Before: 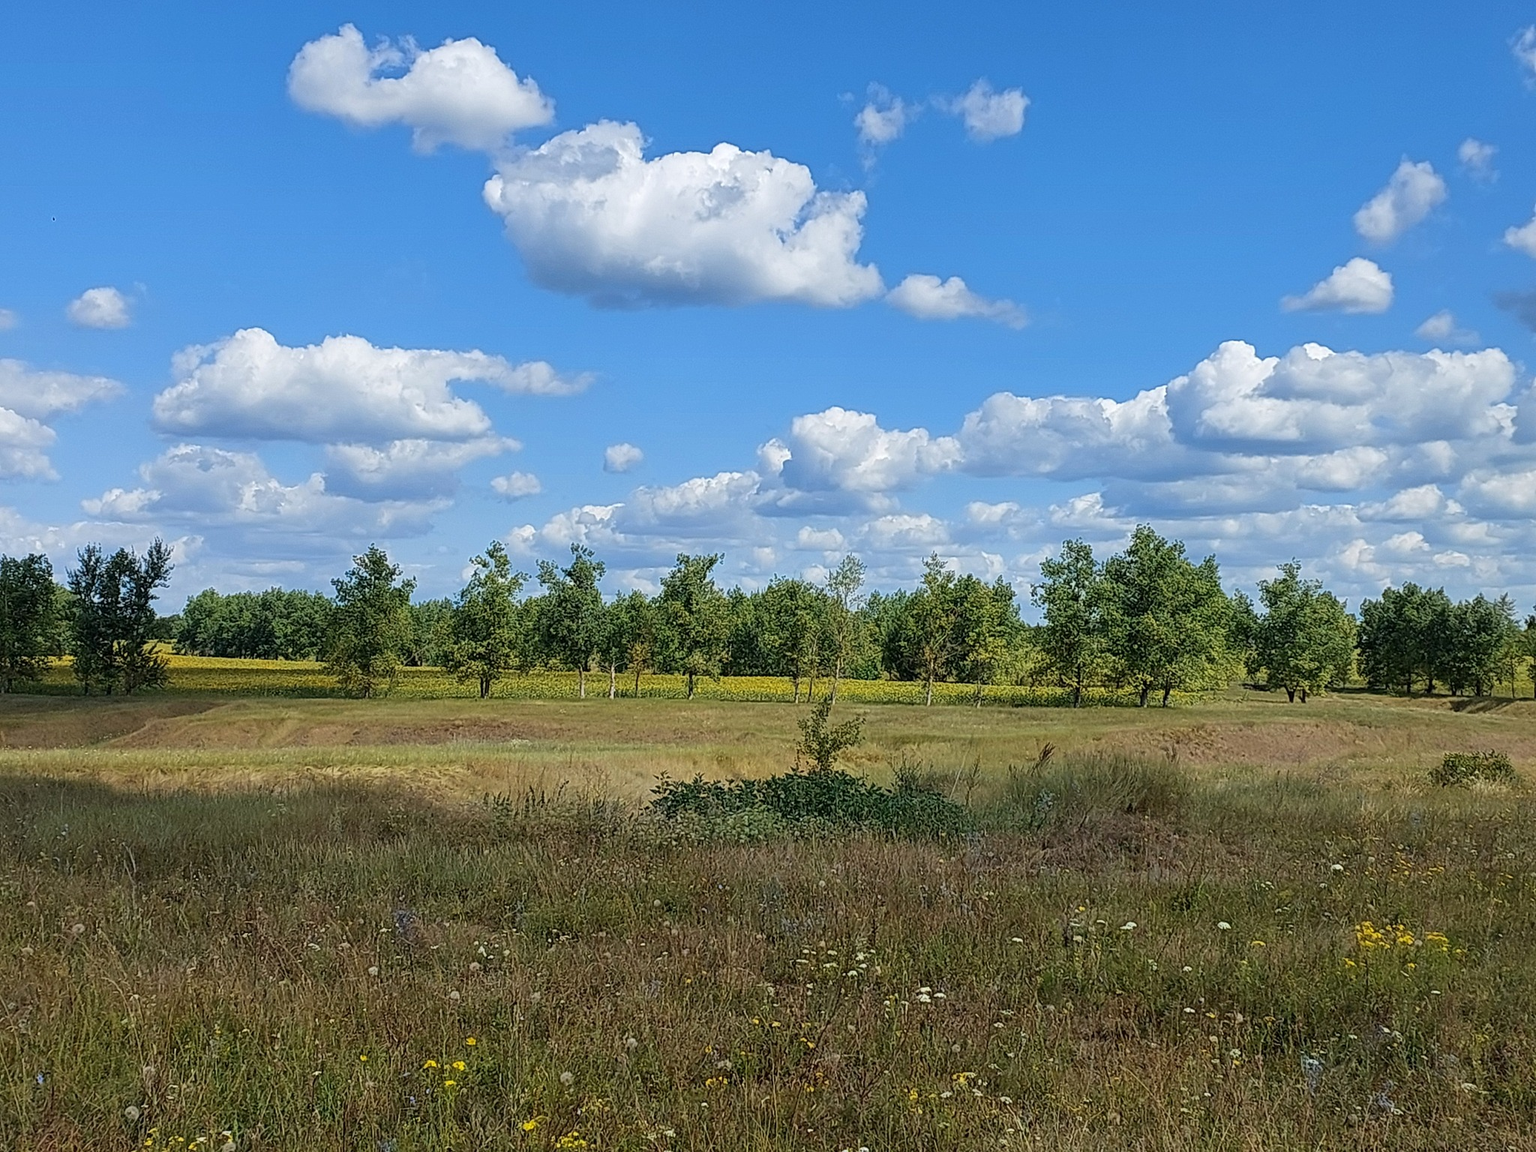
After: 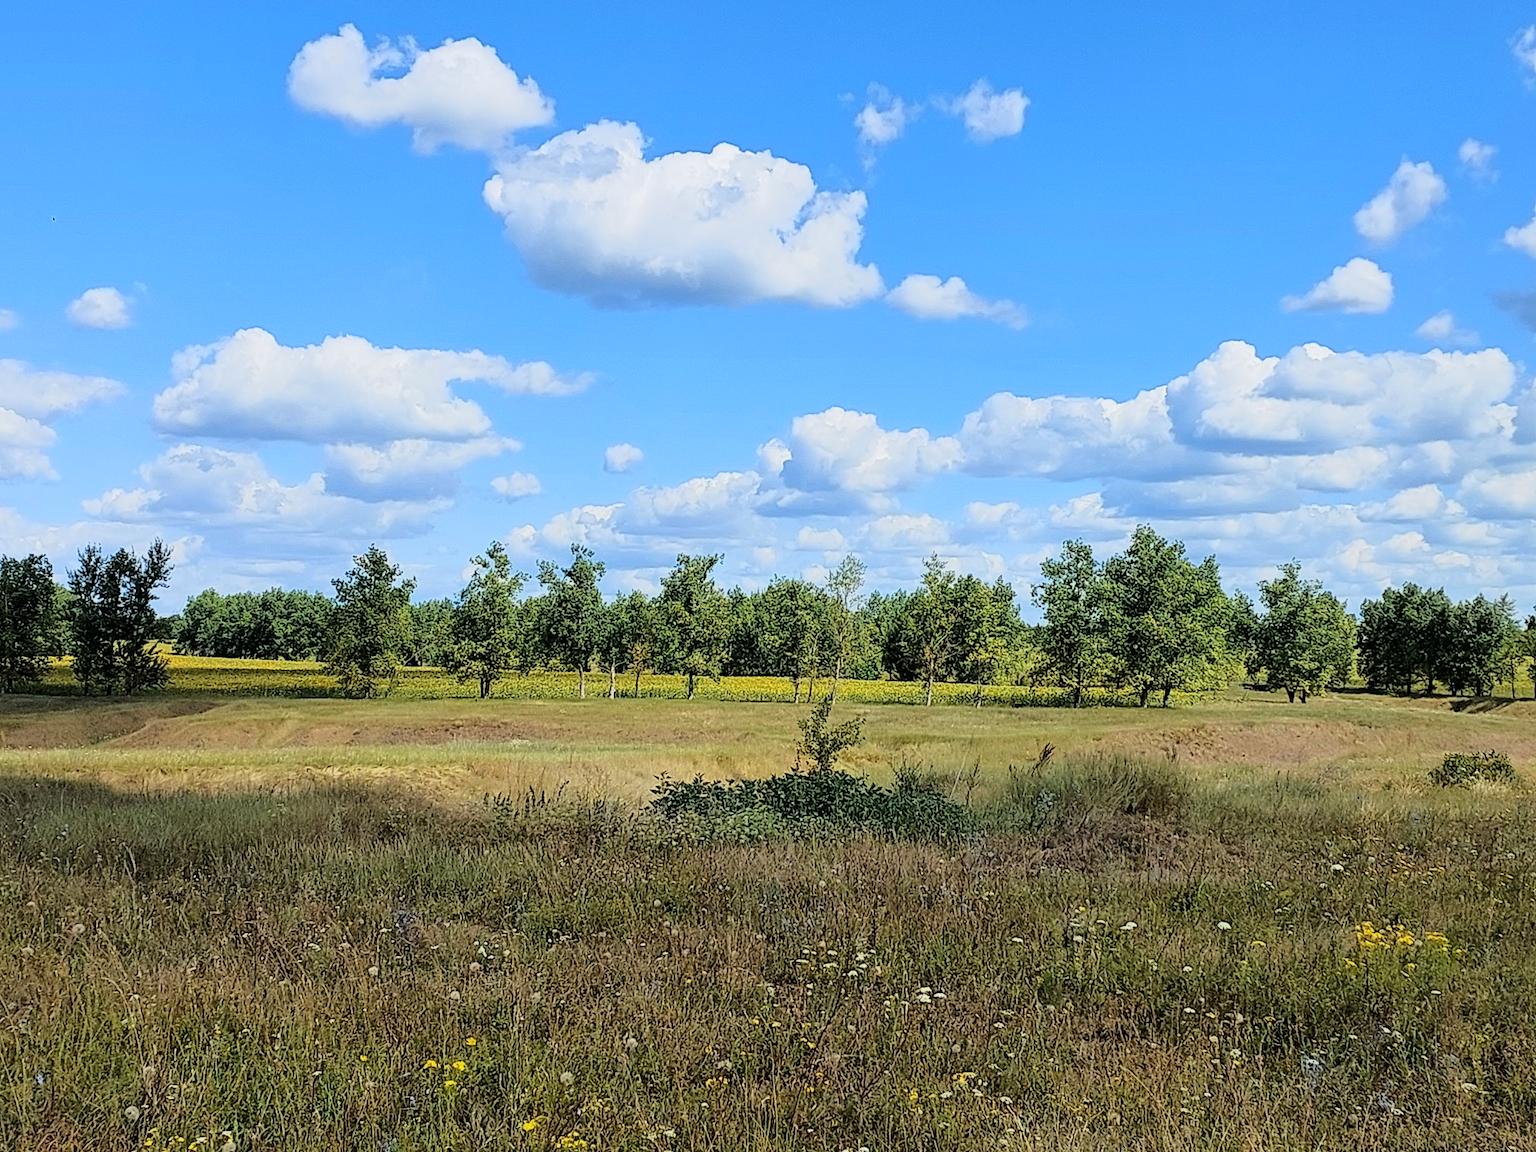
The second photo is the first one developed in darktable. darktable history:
exposure: black level correction 0.002, exposure 0.297 EV, compensate exposure bias true, compensate highlight preservation false
tone equalizer: smoothing diameter 24.97%, edges refinement/feathering 6.03, preserve details guided filter
tone curve: curves: ch0 [(0.003, 0.003) (0.104, 0.026) (0.236, 0.181) (0.401, 0.443) (0.495, 0.55) (0.625, 0.67) (0.819, 0.841) (0.96, 0.899)]; ch1 [(0, 0) (0.161, 0.092) (0.37, 0.302) (0.424, 0.402) (0.45, 0.466) (0.495, 0.51) (0.573, 0.571) (0.638, 0.641) (0.751, 0.741) (1, 1)]; ch2 [(0, 0) (0.352, 0.403) (0.466, 0.443) (0.524, 0.526) (0.56, 0.556) (1, 1)], color space Lab, linked channels, preserve colors none
